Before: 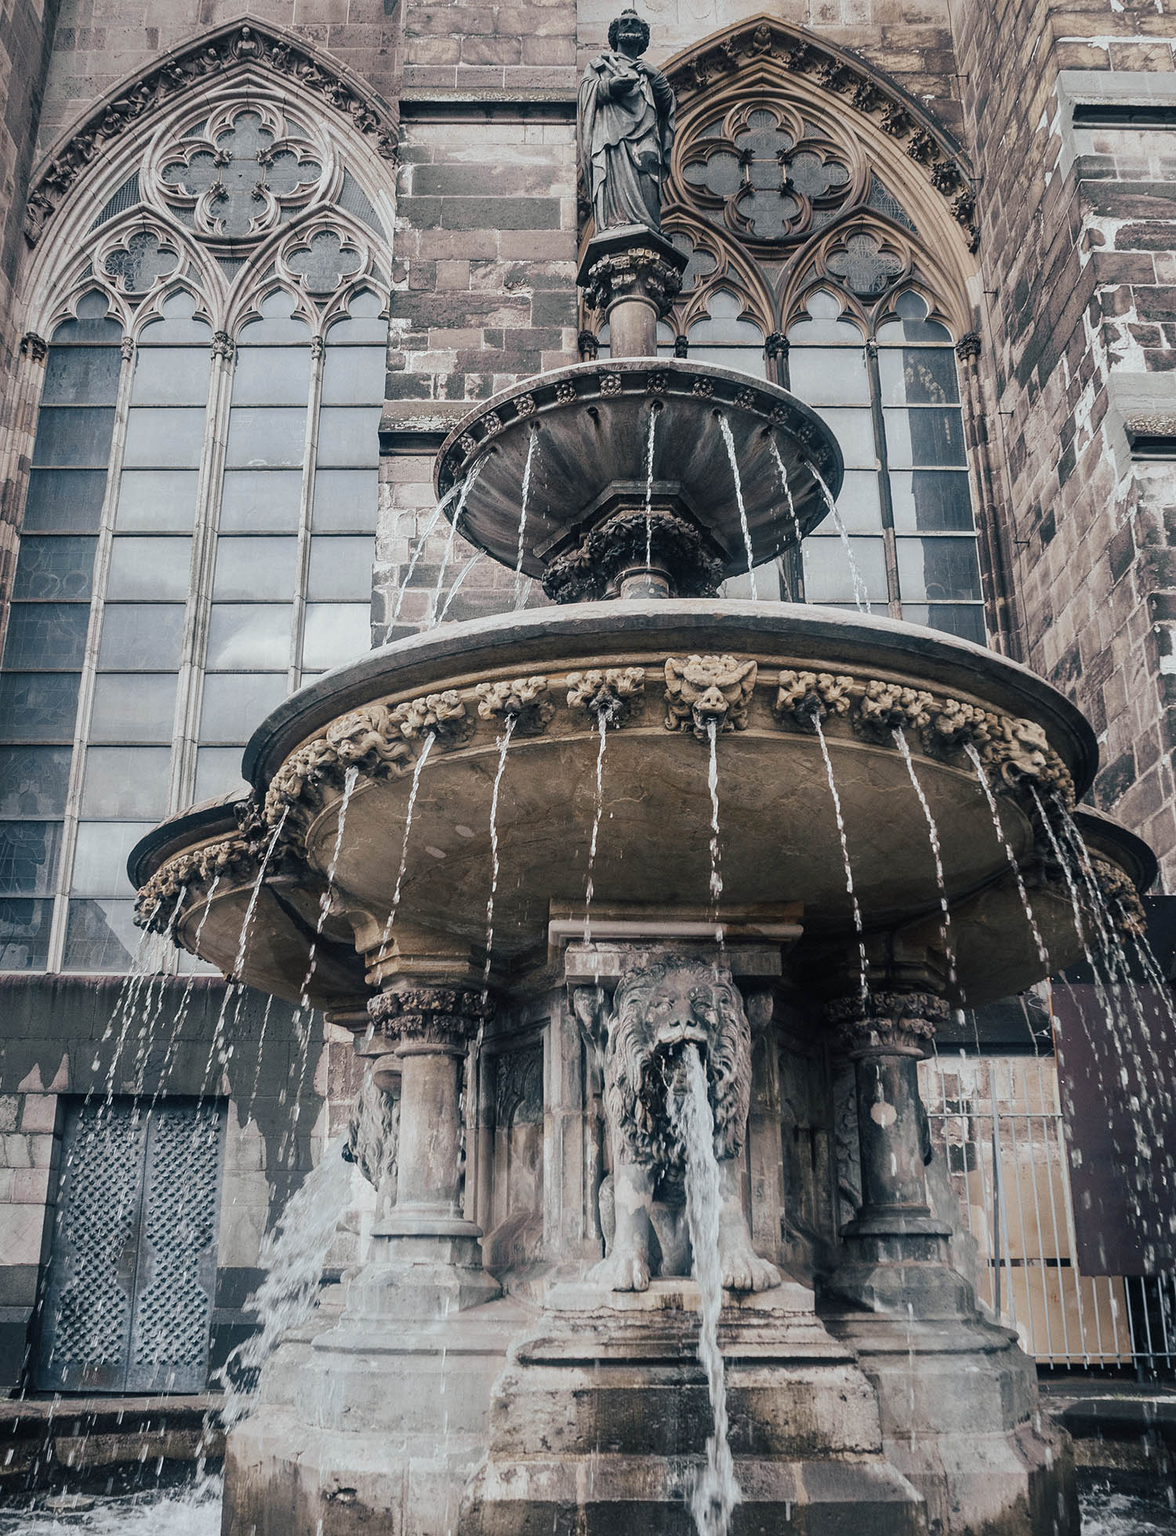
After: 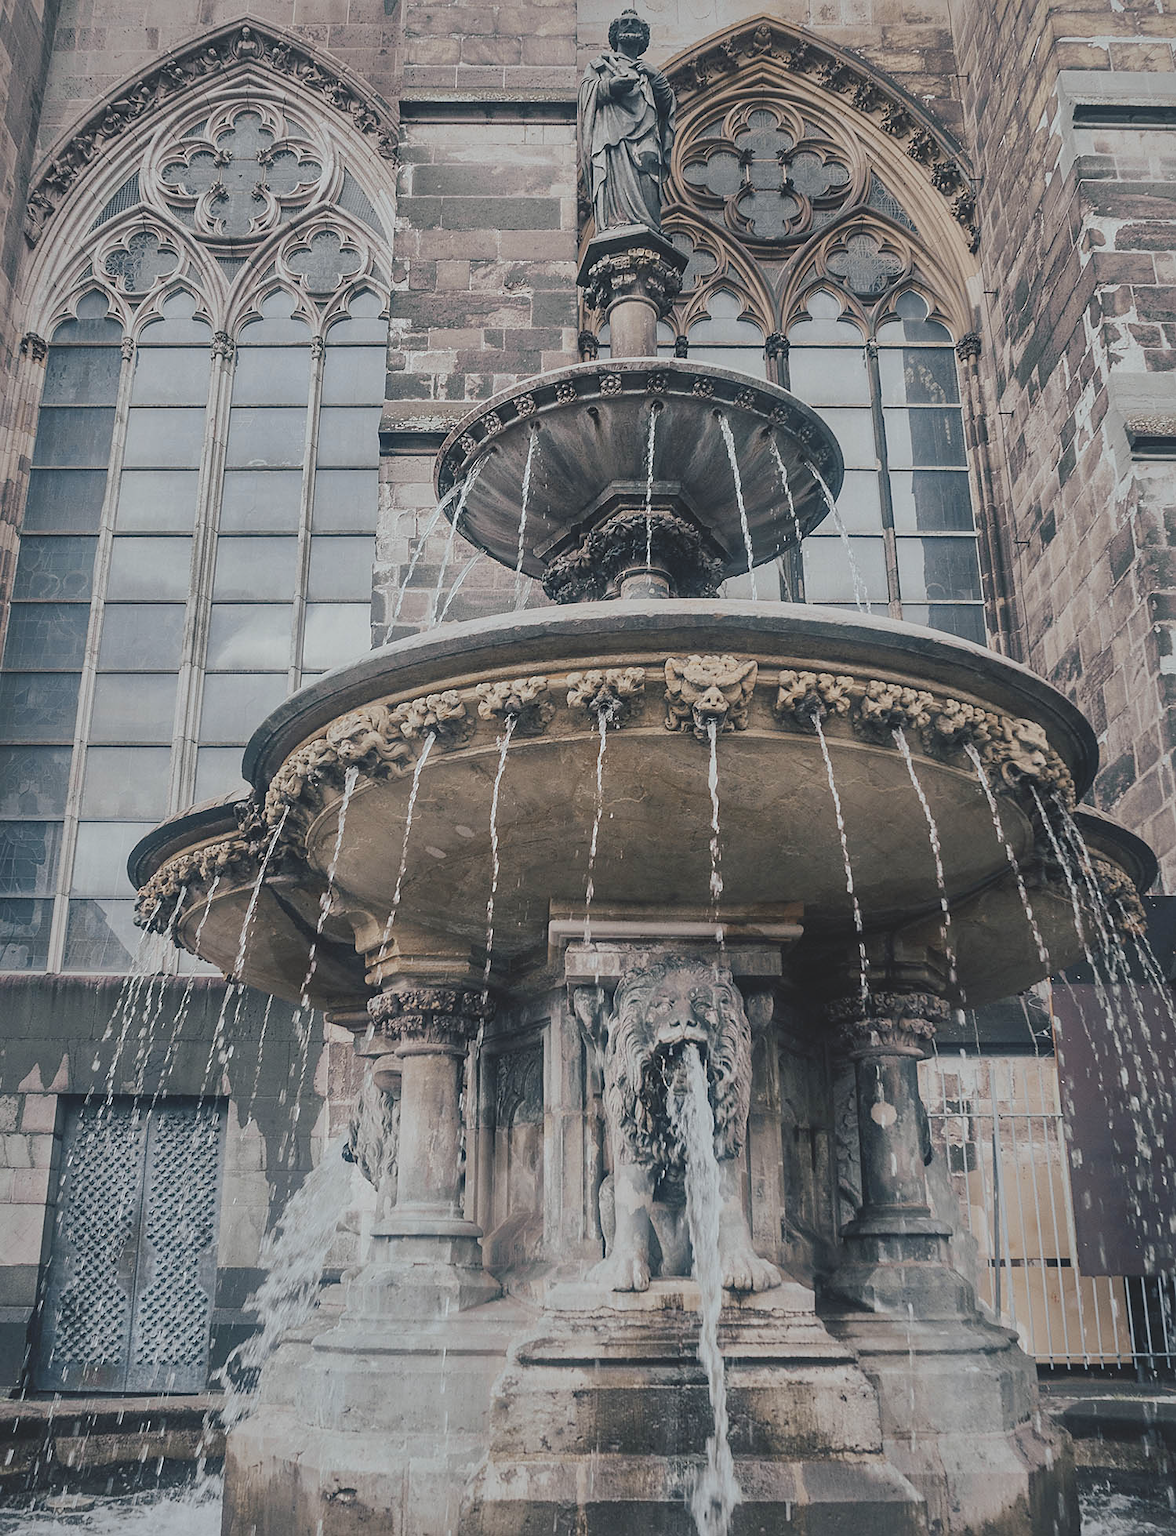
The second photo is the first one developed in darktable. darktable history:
sharpen: radius 1.476, amount 0.391, threshold 1.556
shadows and highlights: shadows 39.96, highlights -60.09
contrast brightness saturation: contrast -0.157, brightness 0.051, saturation -0.126
